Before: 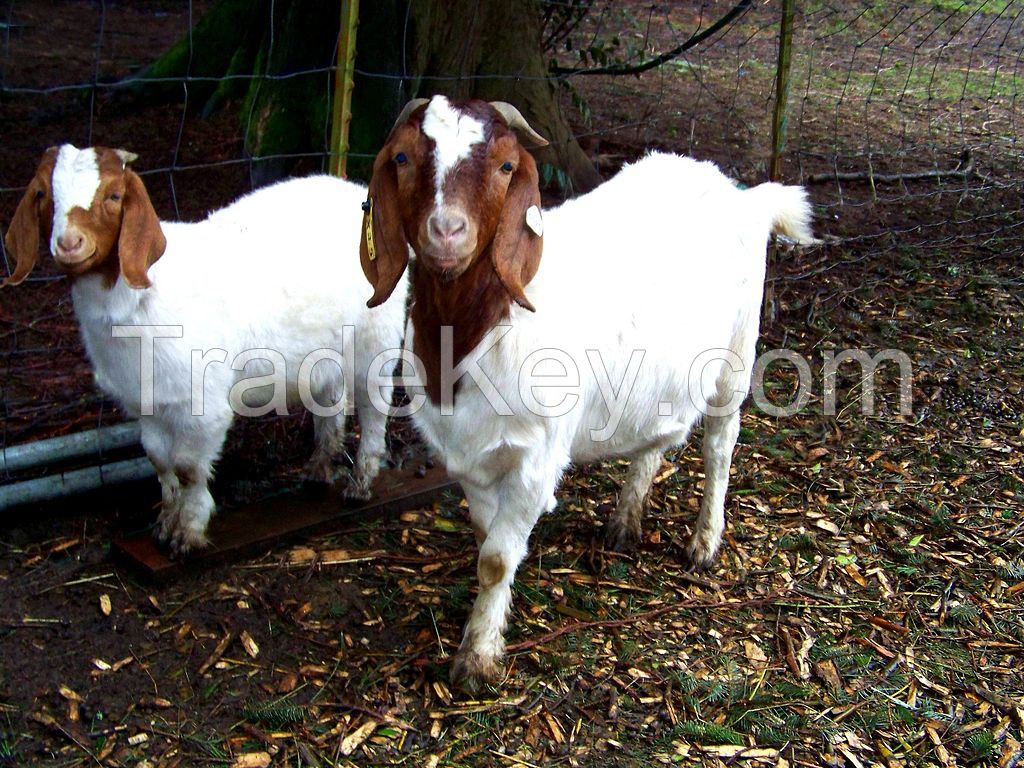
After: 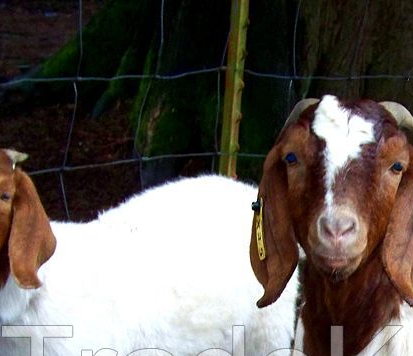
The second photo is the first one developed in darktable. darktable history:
exposure: compensate highlight preservation false
crop and rotate: left 10.835%, top 0.104%, right 48.832%, bottom 53.457%
